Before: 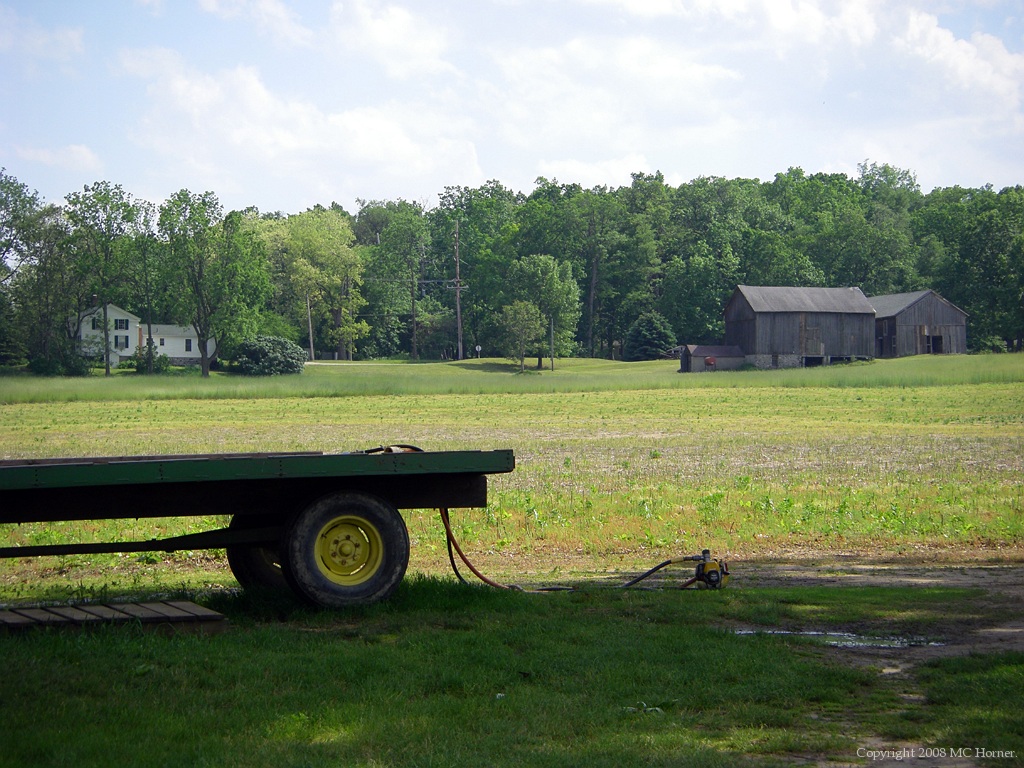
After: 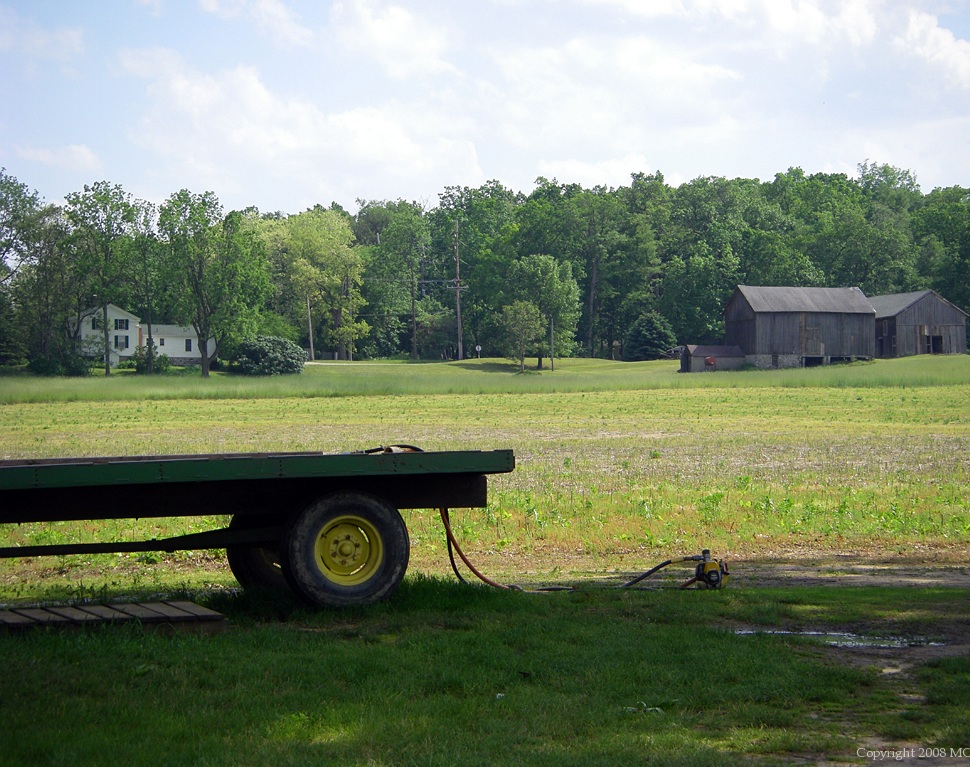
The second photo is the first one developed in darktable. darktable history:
crop and rotate: left 0%, right 5.193%
